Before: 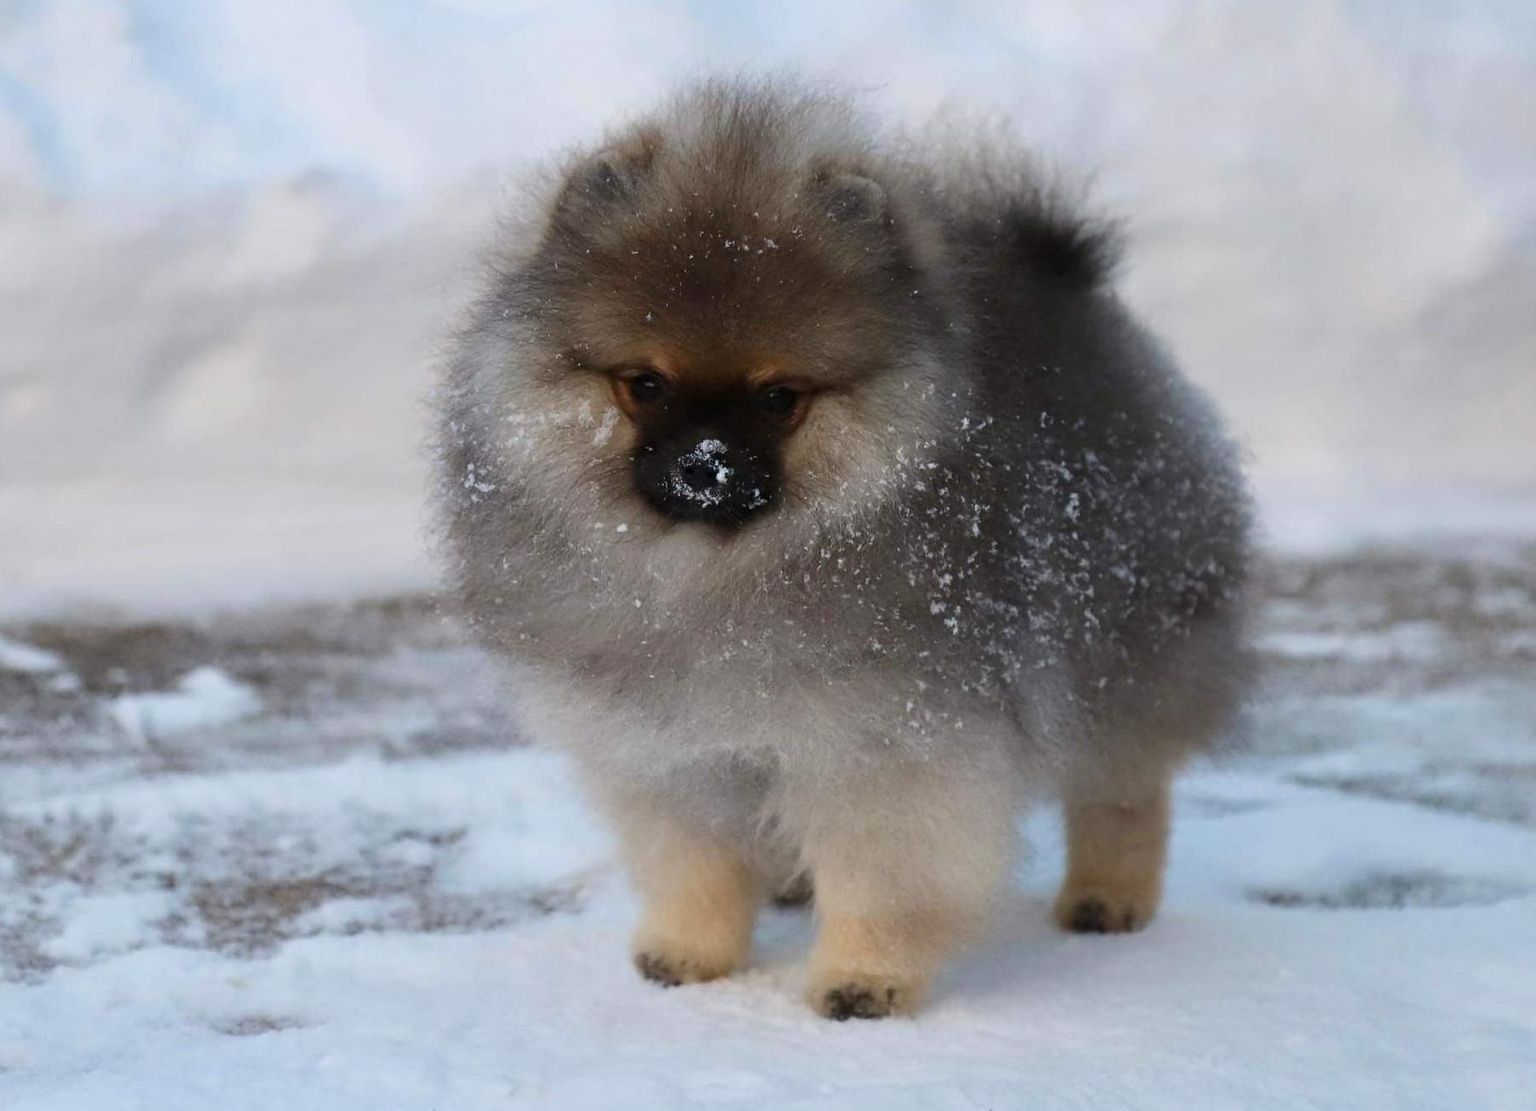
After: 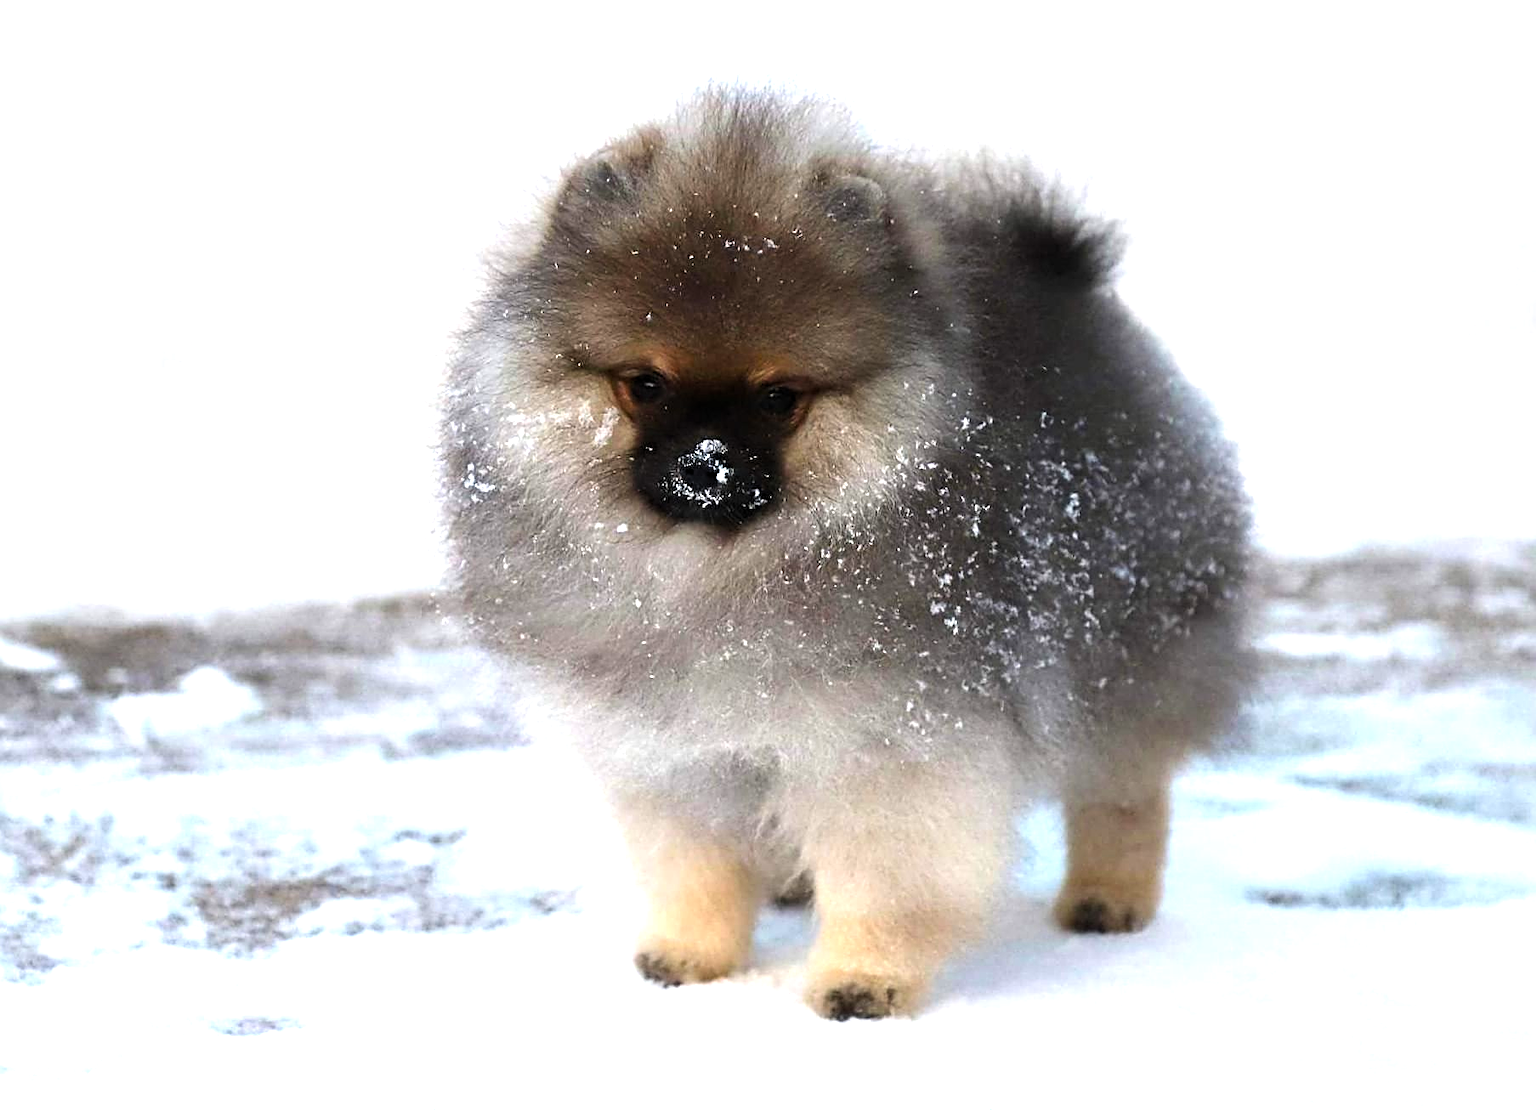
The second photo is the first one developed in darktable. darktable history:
sharpen: on, module defaults
color balance rgb: perceptual saturation grading › global saturation 0.942%
levels: levels [0.012, 0.367, 0.697]
